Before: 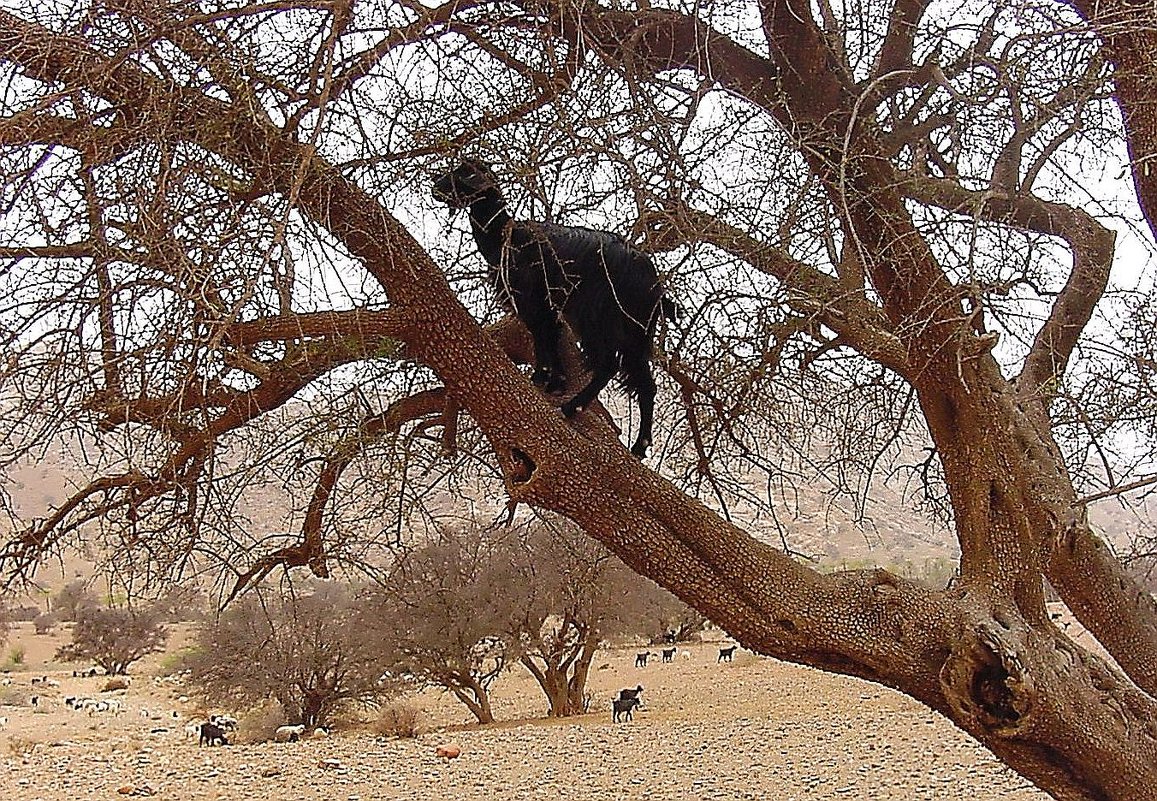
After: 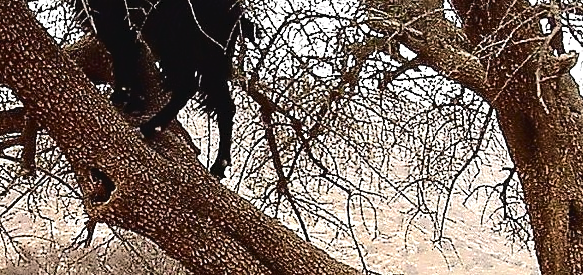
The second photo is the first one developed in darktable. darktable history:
crop: left 36.448%, top 35.047%, right 13.118%, bottom 30.526%
tone equalizer: -8 EV -0.777 EV, -7 EV -0.712 EV, -6 EV -0.637 EV, -5 EV -0.396 EV, -3 EV 0.379 EV, -2 EV 0.6 EV, -1 EV 0.68 EV, +0 EV 0.727 EV, edges refinement/feathering 500, mask exposure compensation -1.57 EV, preserve details no
contrast brightness saturation: saturation -0.062
tone curve: curves: ch0 [(0, 0) (0.003, 0.036) (0.011, 0.039) (0.025, 0.039) (0.044, 0.043) (0.069, 0.05) (0.1, 0.072) (0.136, 0.102) (0.177, 0.144) (0.224, 0.204) (0.277, 0.288) (0.335, 0.384) (0.399, 0.477) (0.468, 0.575) (0.543, 0.652) (0.623, 0.724) (0.709, 0.785) (0.801, 0.851) (0.898, 0.915) (1, 1)], color space Lab, independent channels, preserve colors none
